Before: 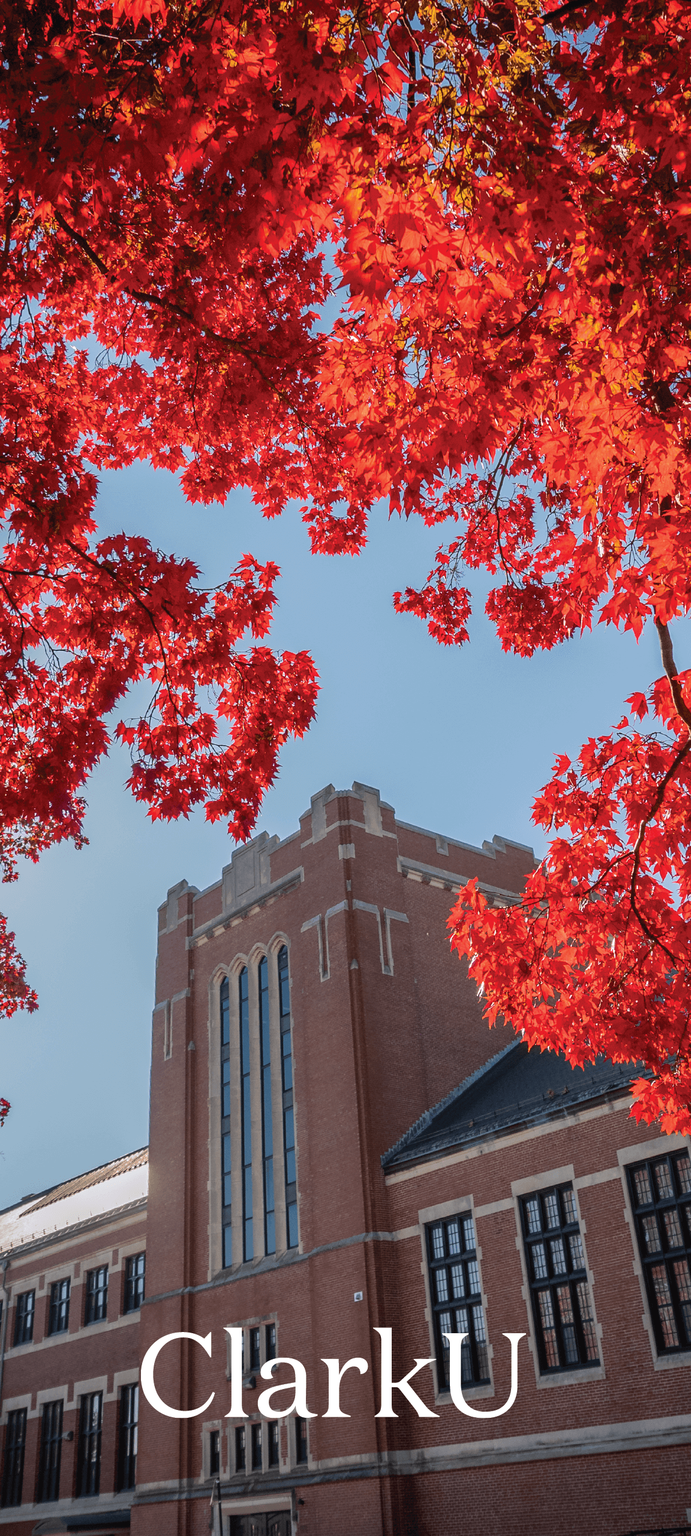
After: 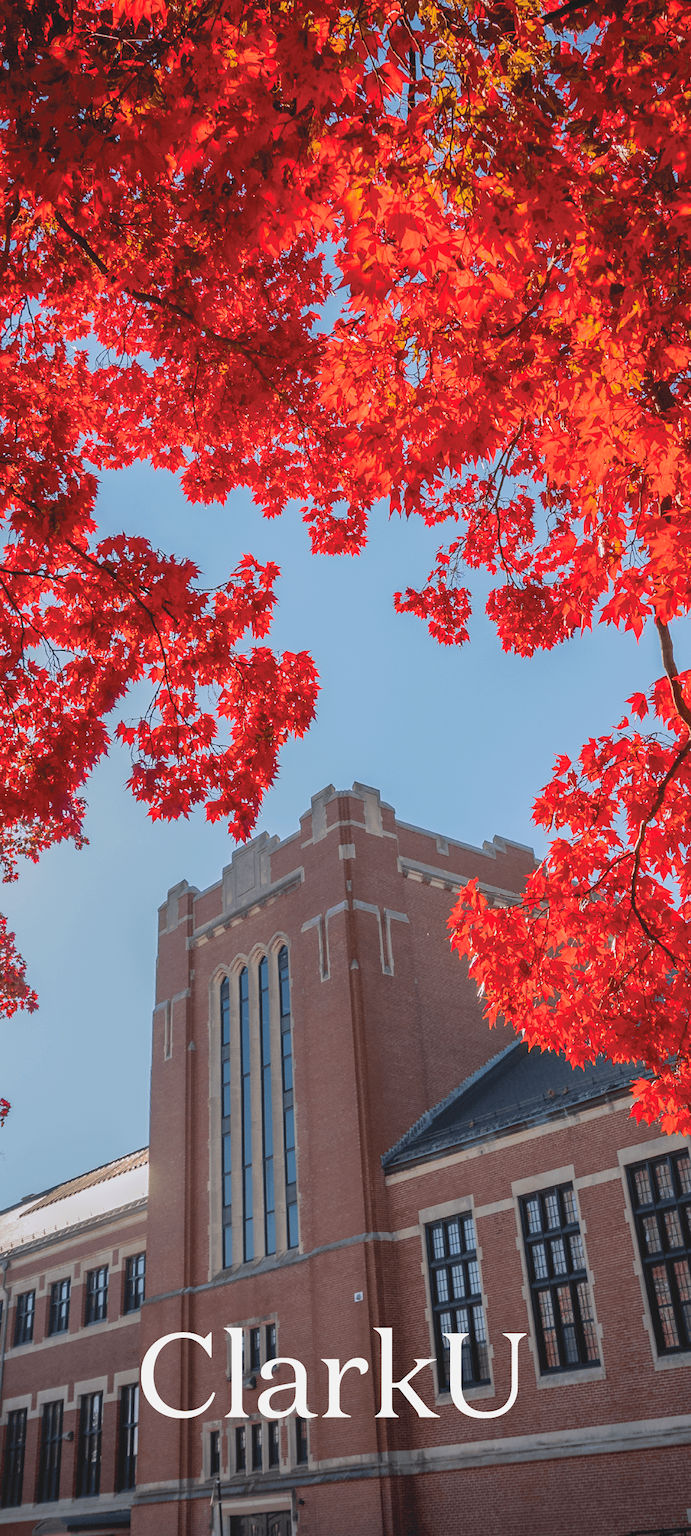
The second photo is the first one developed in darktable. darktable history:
contrast brightness saturation: contrast -0.101, brightness 0.054, saturation 0.082
exposure: black level correction 0.001, compensate exposure bias true, compensate highlight preservation false
